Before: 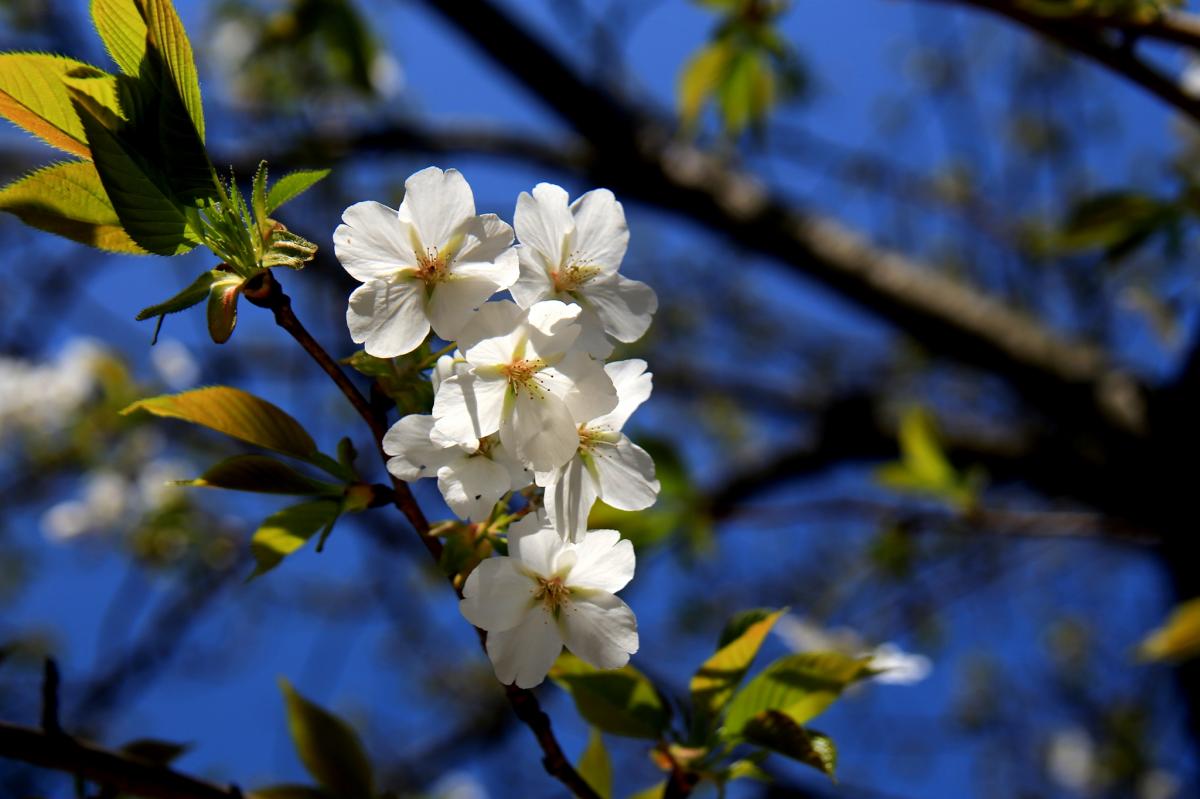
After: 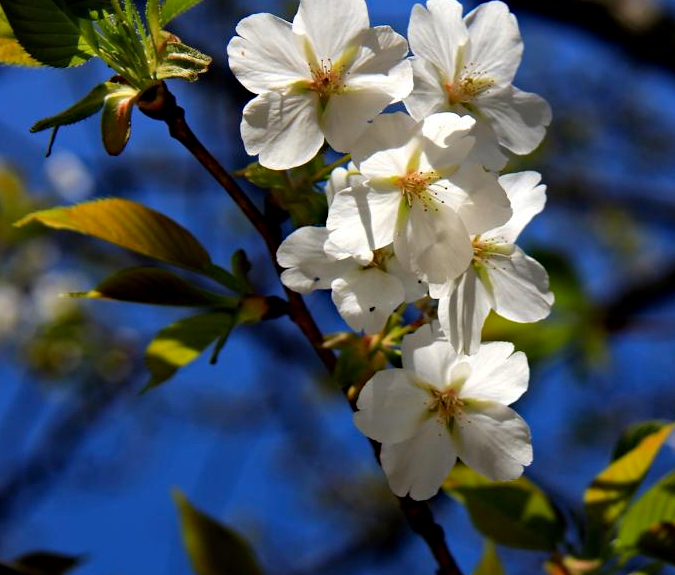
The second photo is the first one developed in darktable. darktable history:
haze removal: compatibility mode true, adaptive false
crop: left 8.851%, top 23.631%, right 34.875%, bottom 4.343%
